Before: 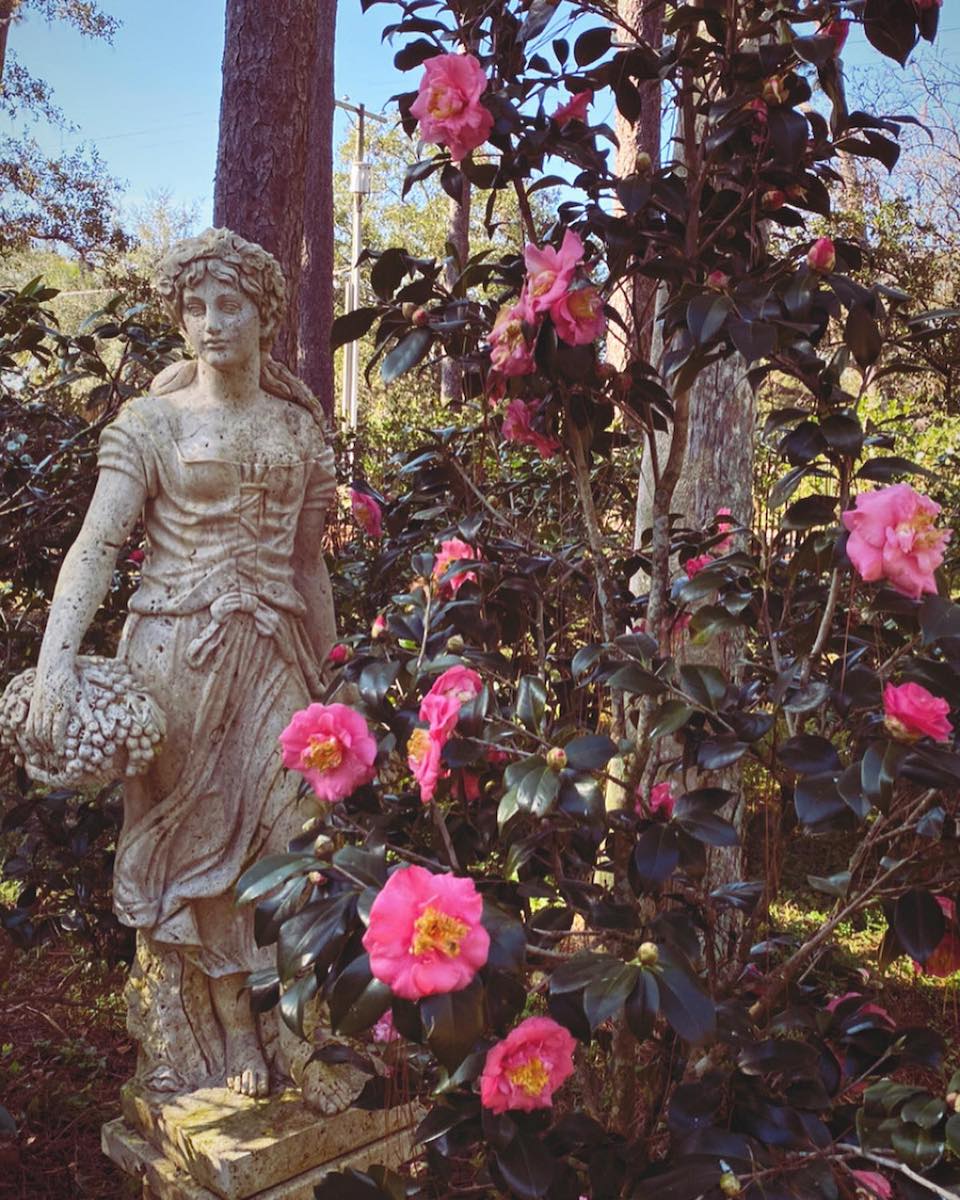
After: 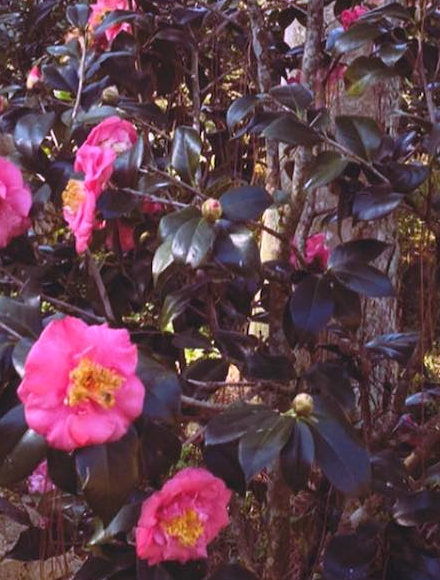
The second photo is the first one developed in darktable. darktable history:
crop: left 35.976%, top 45.819%, right 18.162%, bottom 5.807%
white balance: red 1.042, blue 1.17
